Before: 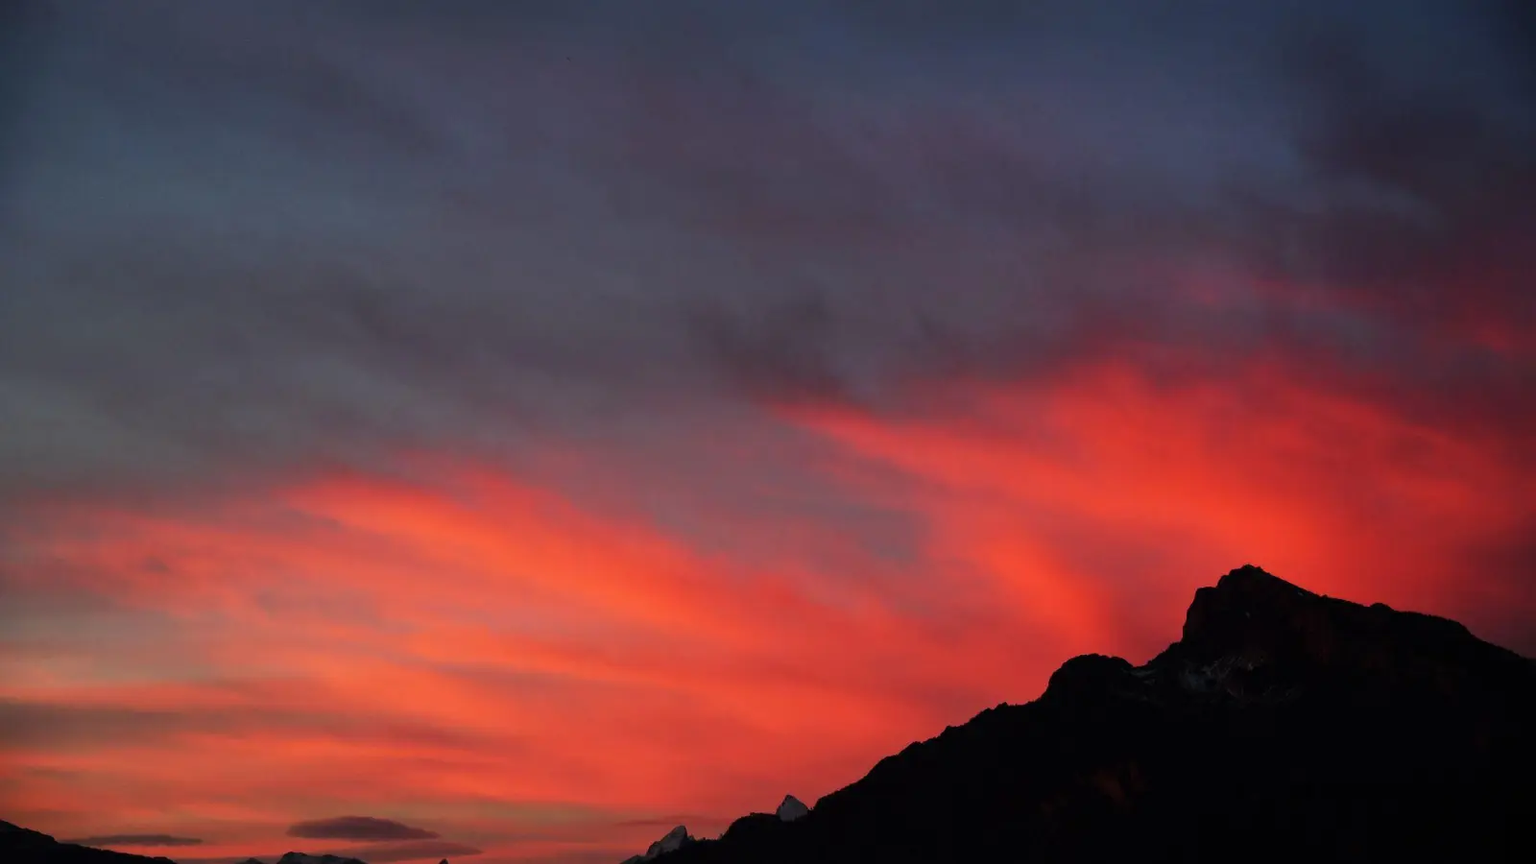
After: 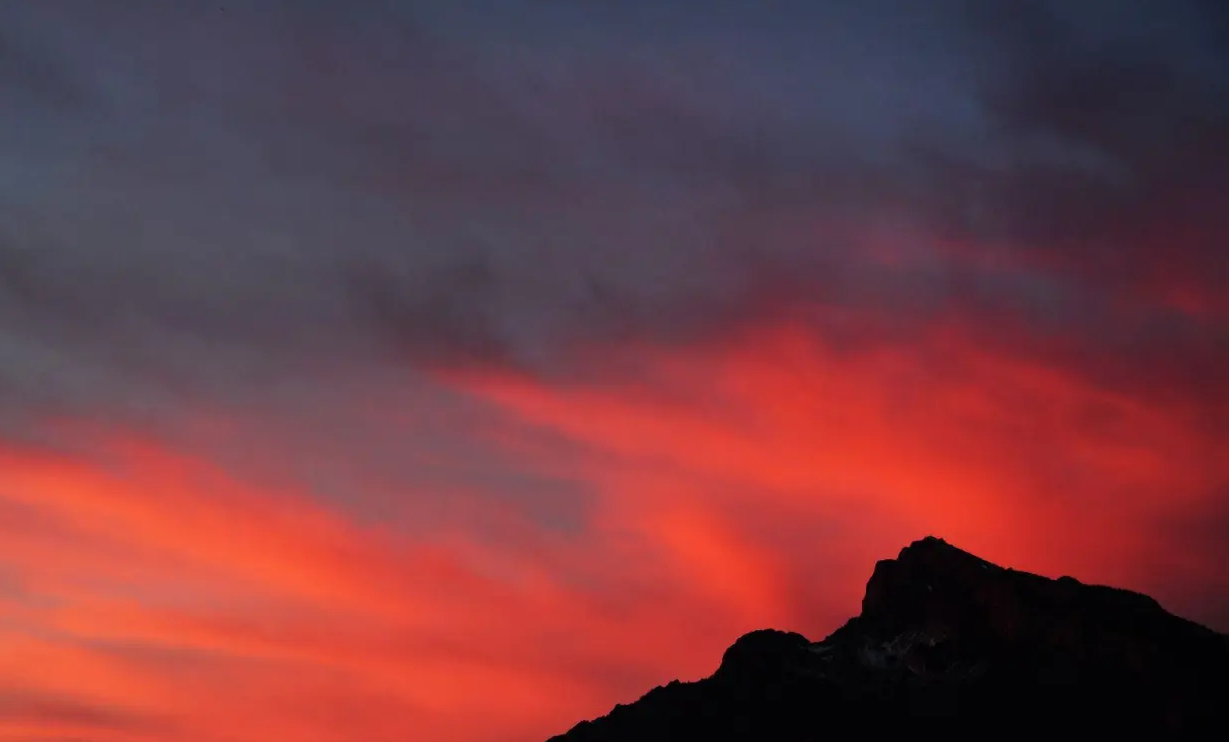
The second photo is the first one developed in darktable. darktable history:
crop: left 23.184%, top 5.818%, bottom 11.639%
